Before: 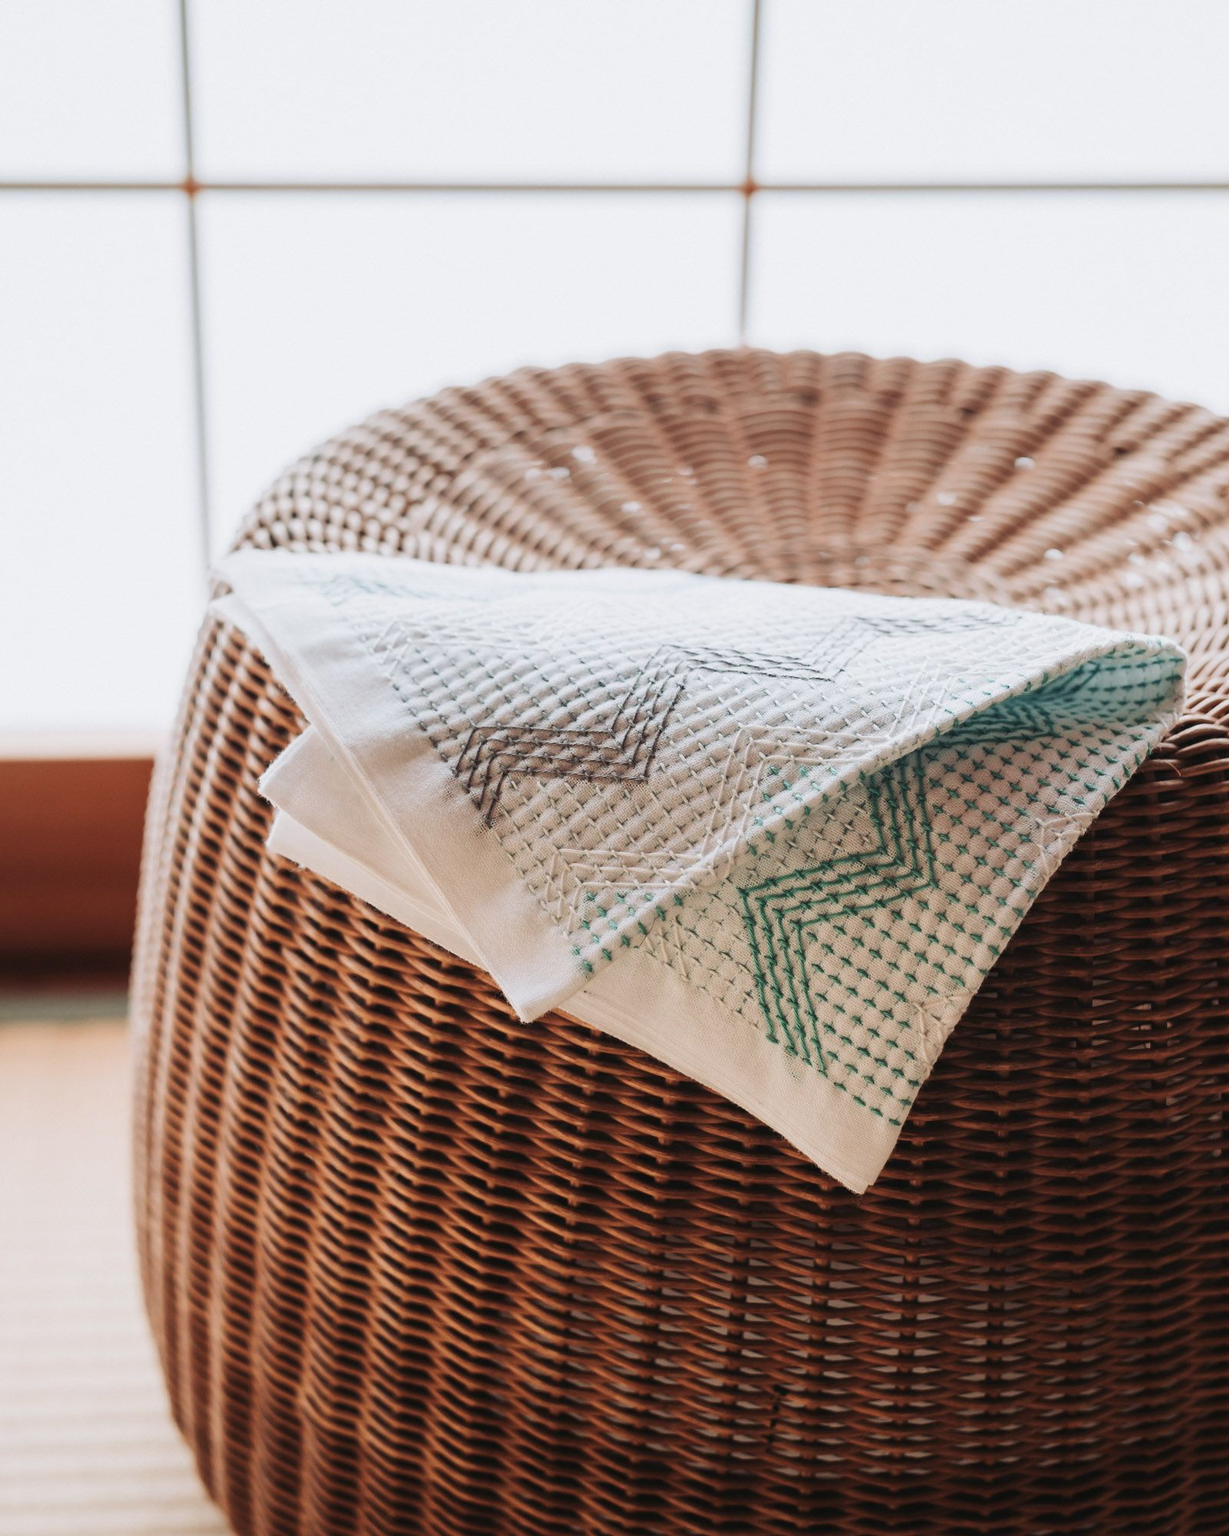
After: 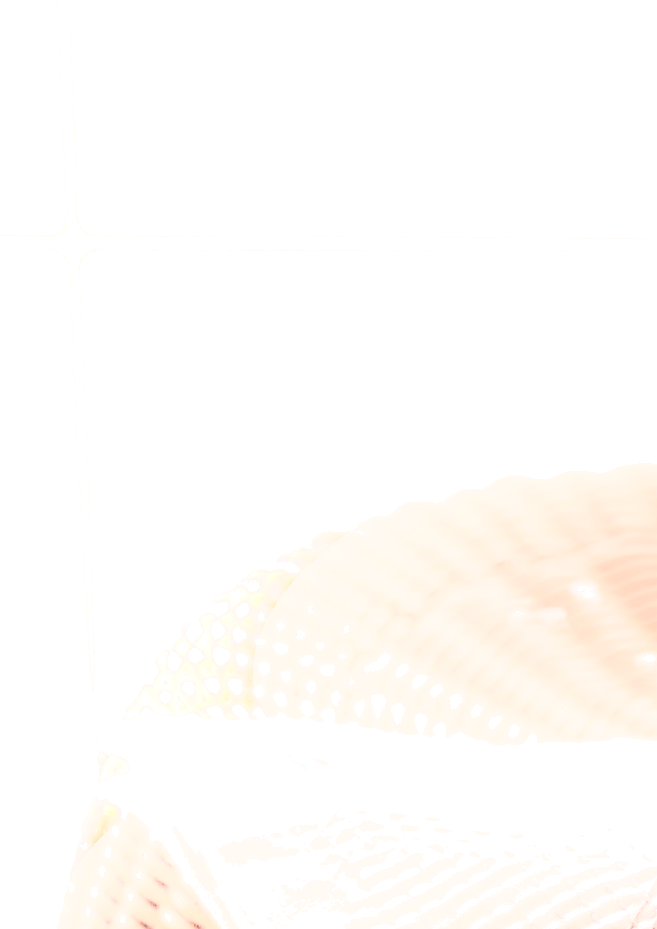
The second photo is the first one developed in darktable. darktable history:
color correction: highlights a* 9.28, highlights b* 8.45, shadows a* 39.86, shadows b* 39.86, saturation 0.778
crop and rotate: left 10.98%, top 0.073%, right 47.897%, bottom 53.44%
exposure: black level correction 0, exposure 0.702 EV, compensate highlight preservation false
shadows and highlights: shadows -89.19, highlights 89.02, soften with gaussian
